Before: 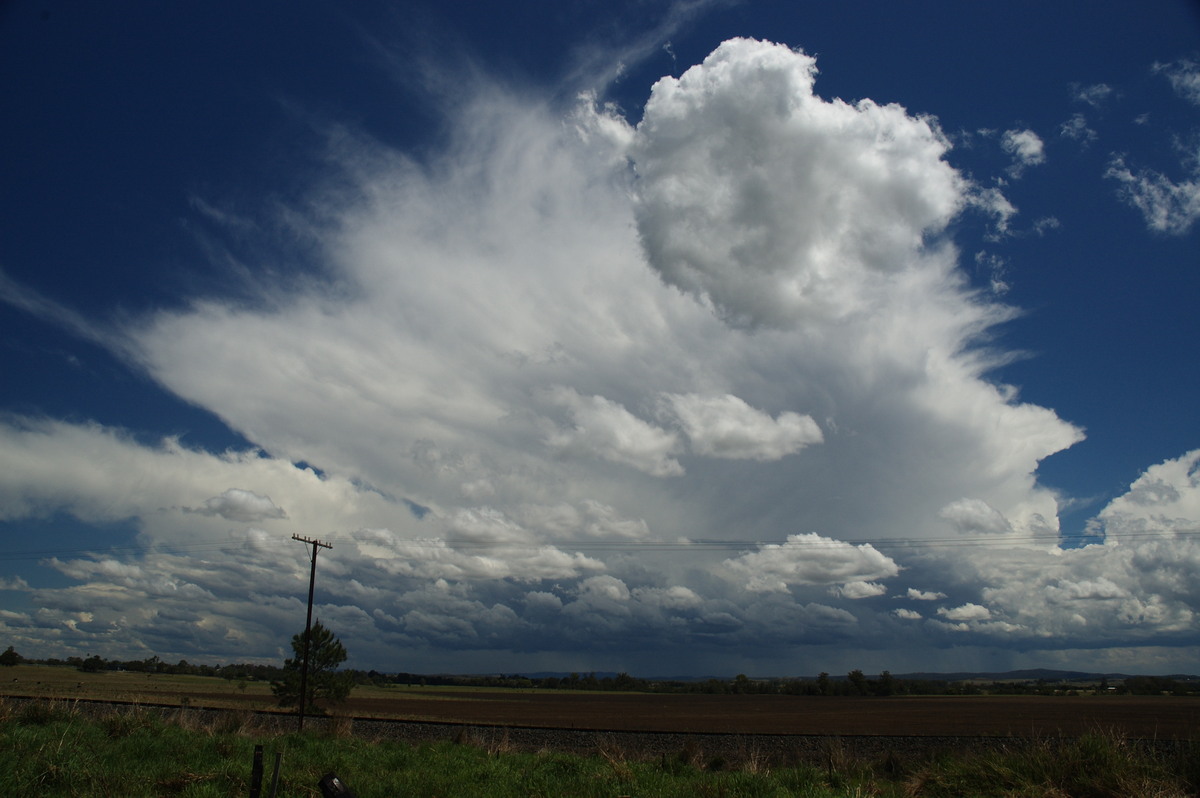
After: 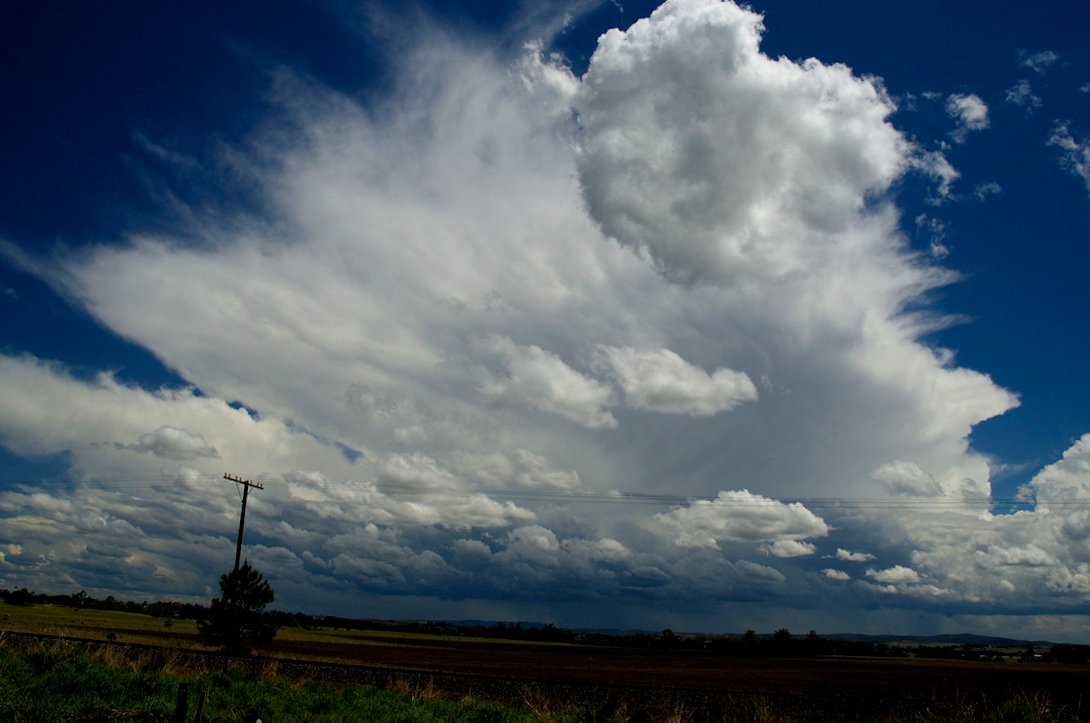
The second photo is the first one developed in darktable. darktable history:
color balance rgb: global offset › luminance -0.855%, perceptual saturation grading › global saturation 30.195%, contrast 4.17%
crop and rotate: angle -1.94°, left 3.134%, top 4.121%, right 1.444%, bottom 0.635%
